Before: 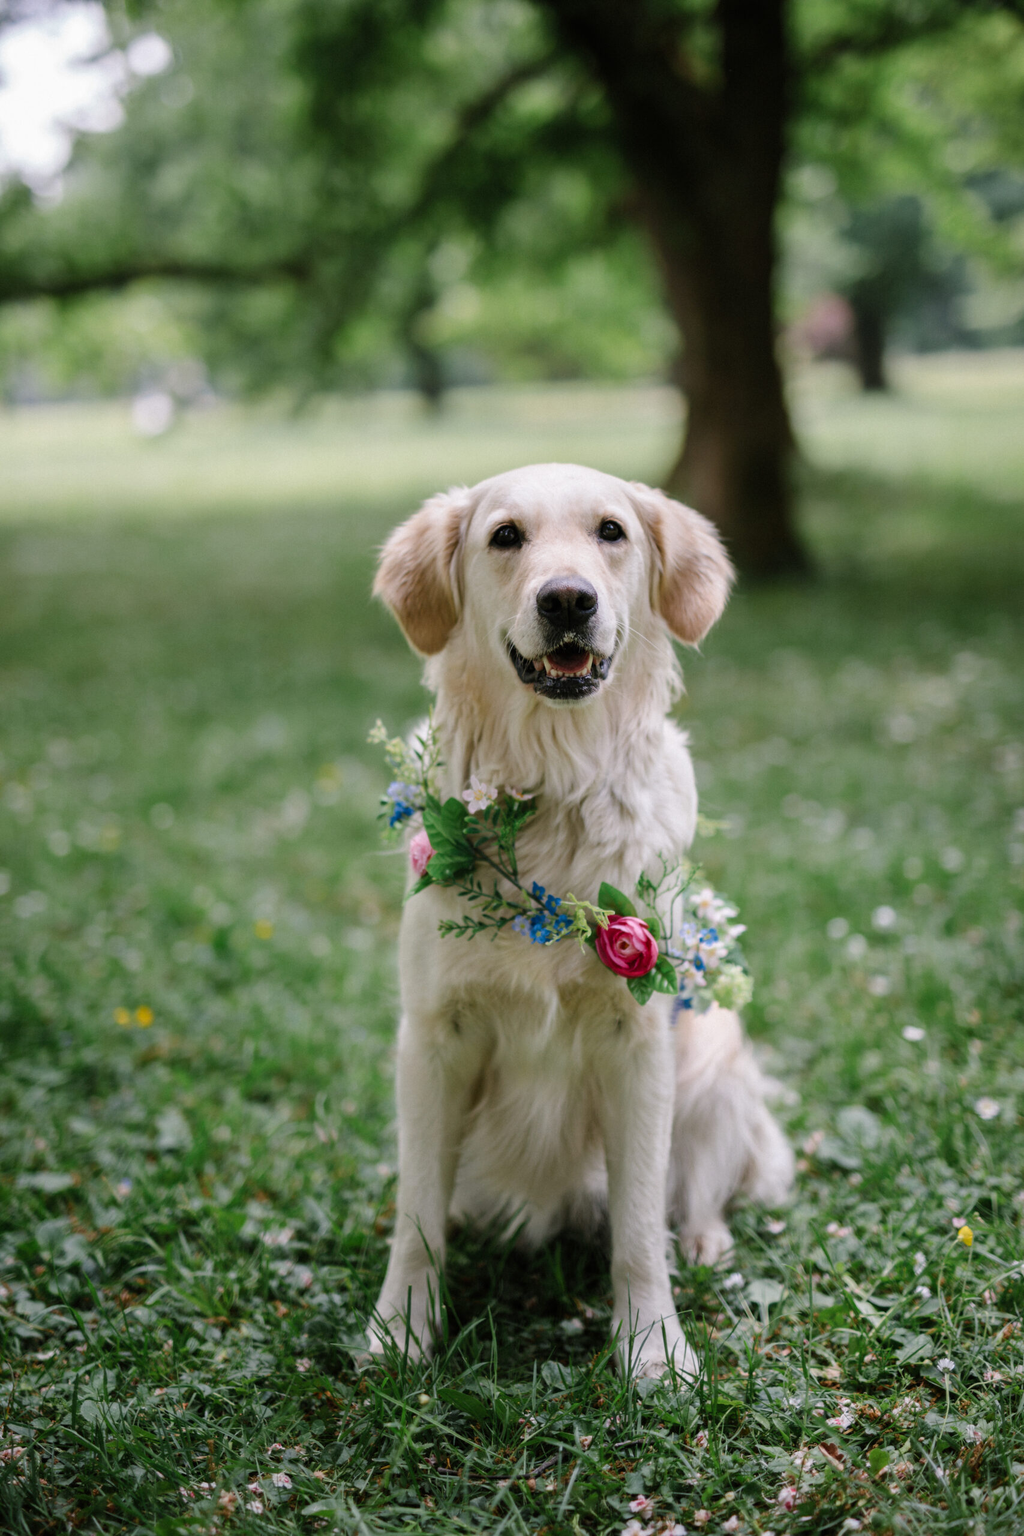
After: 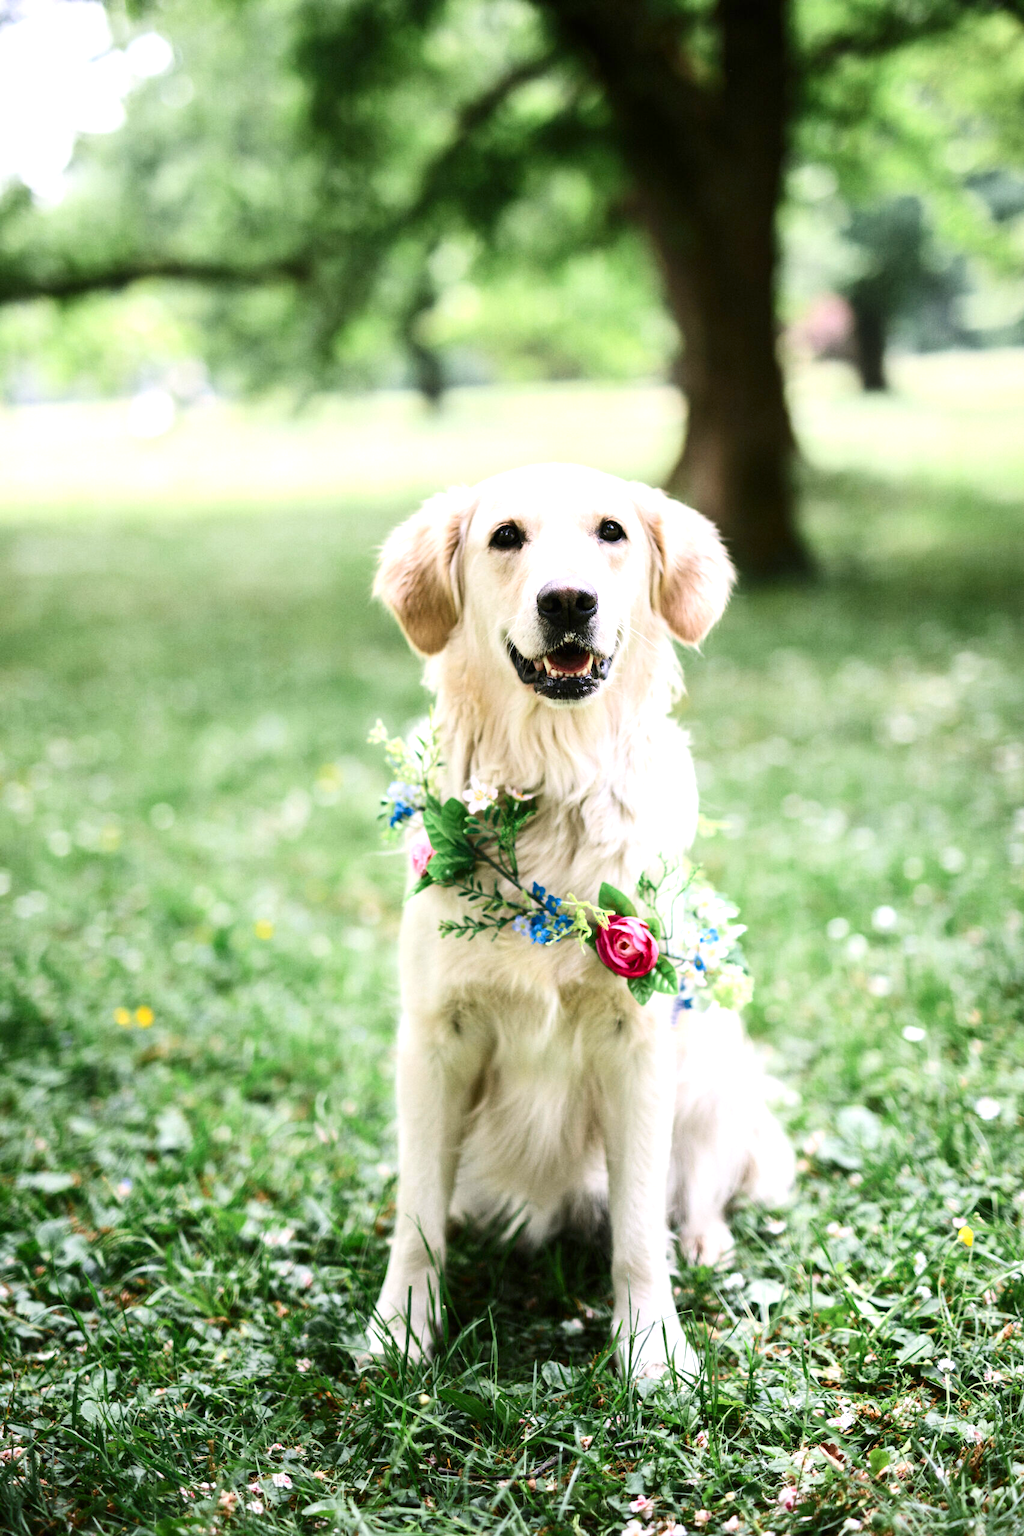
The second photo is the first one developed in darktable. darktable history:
contrast brightness saturation: contrast 0.217
exposure: exposure 1.213 EV, compensate exposure bias true, compensate highlight preservation false
